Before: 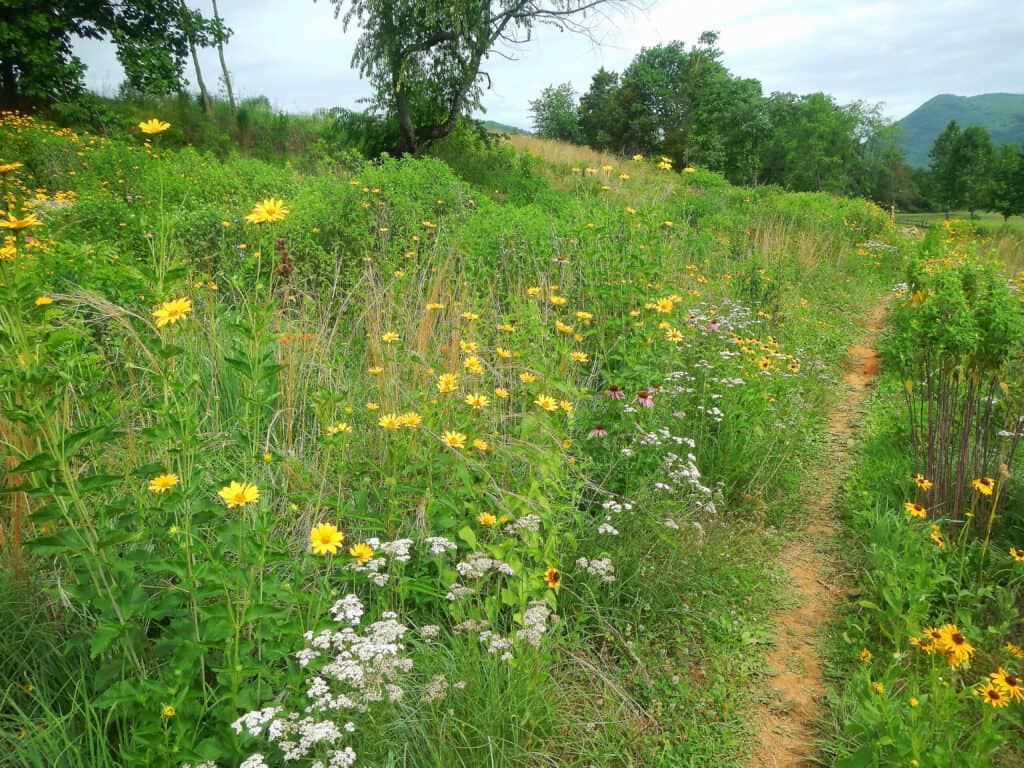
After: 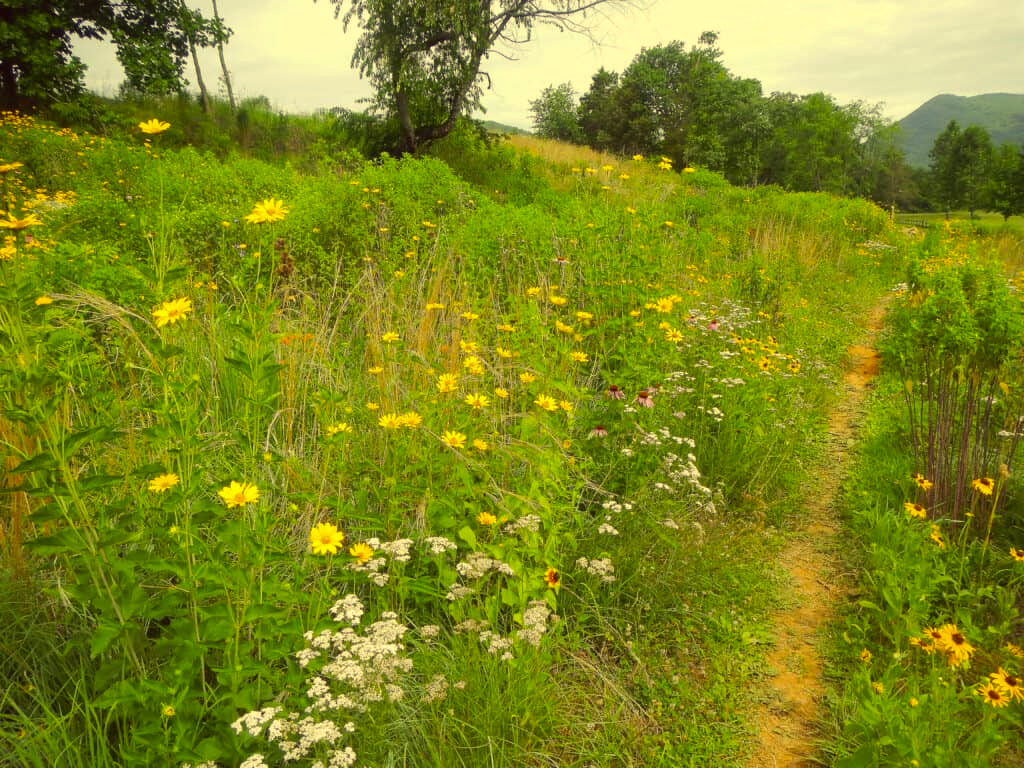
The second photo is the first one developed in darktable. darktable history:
contrast brightness saturation: saturation -0.047
color correction: highlights a* -0.524, highlights b* 39.59, shadows a* 9.35, shadows b* -0.767
